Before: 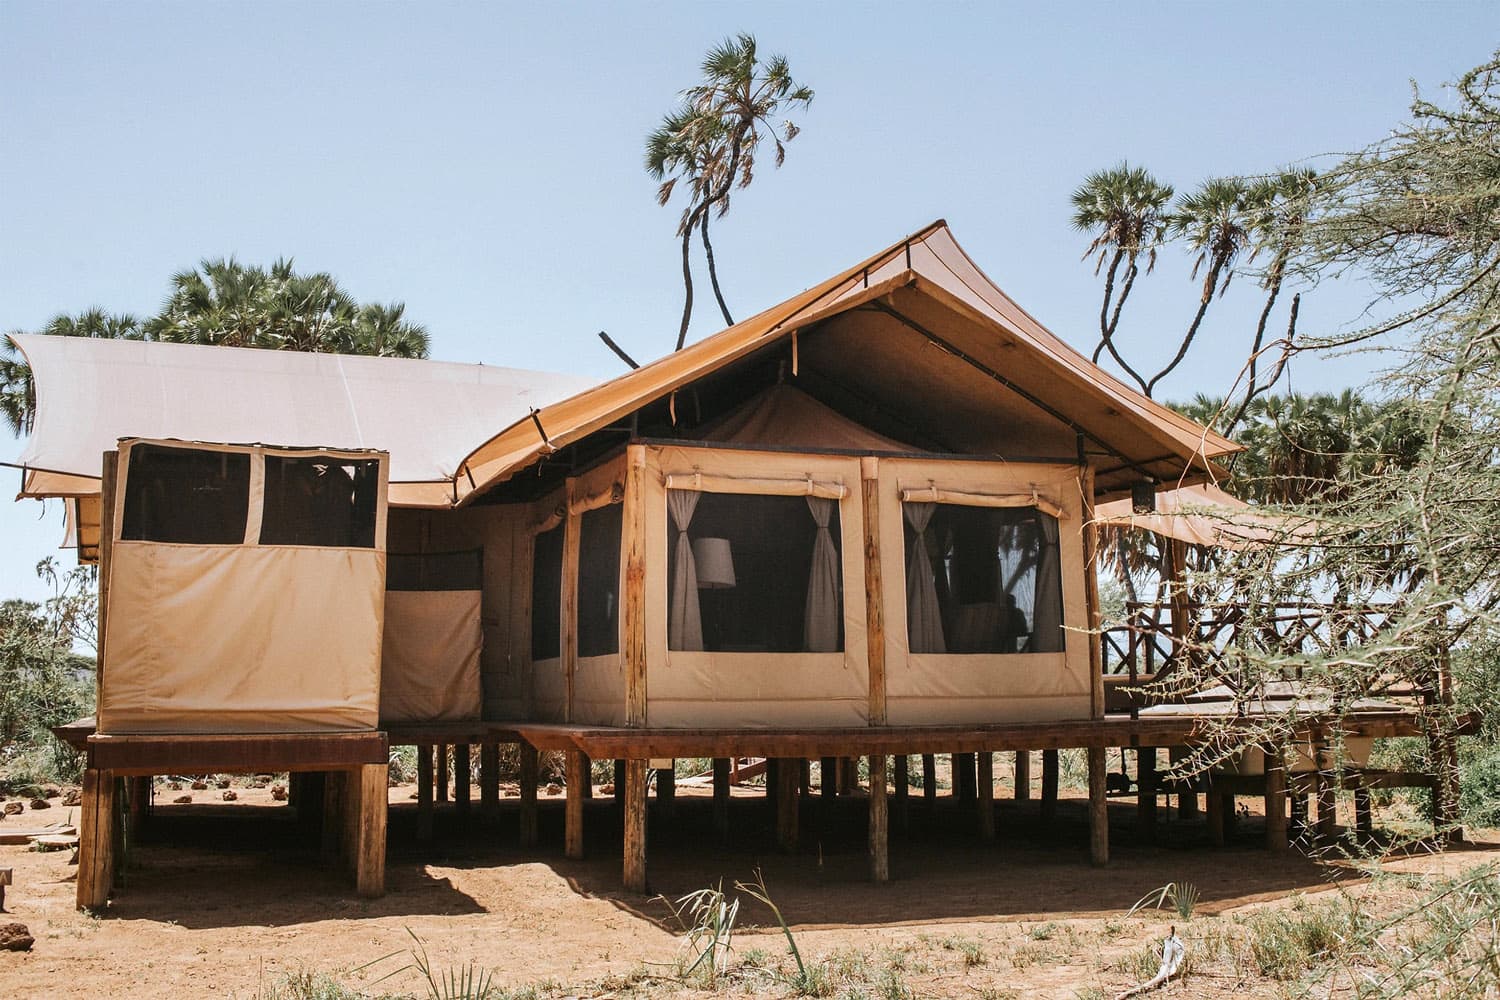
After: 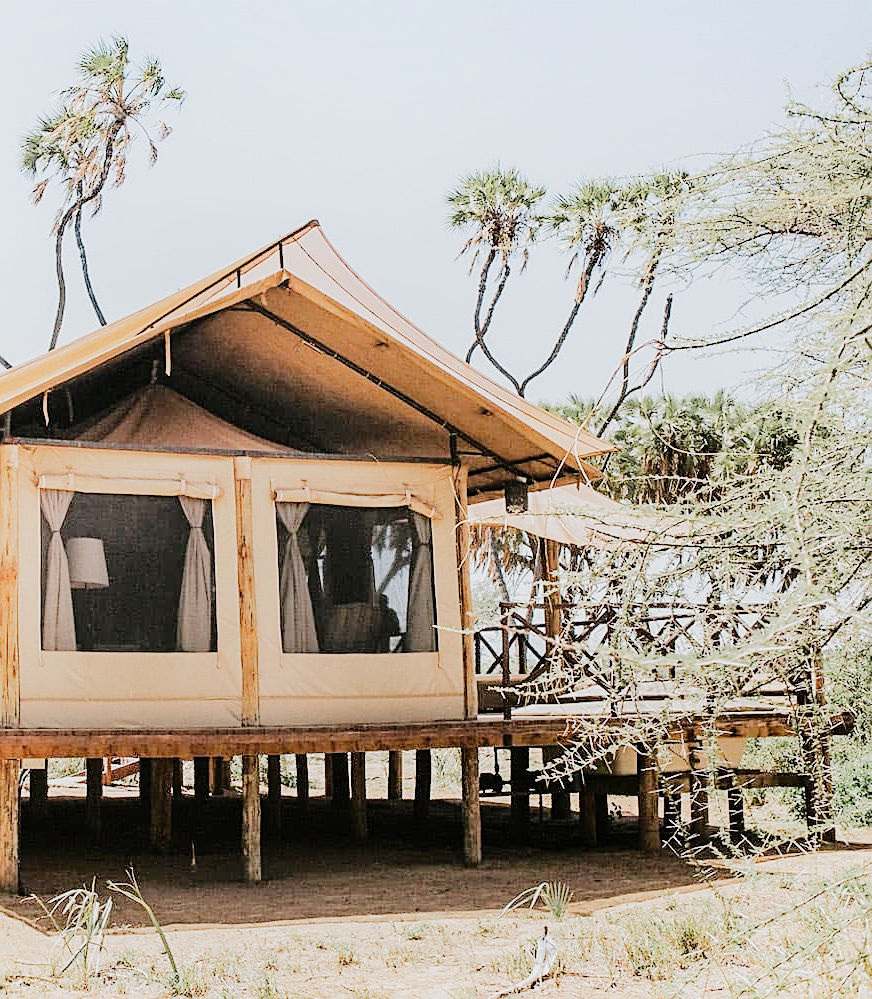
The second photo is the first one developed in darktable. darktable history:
shadows and highlights: shadows -22.26, highlights 47.43, soften with gaussian
crop: left 41.859%
filmic rgb: black relative exposure -7.65 EV, white relative exposure 4.56 EV, hardness 3.61, add noise in highlights 0, preserve chrominance no, color science v3 (2019), use custom middle-gray values true, contrast in highlights soft
sharpen: on, module defaults
tone equalizer: -7 EV 0.155 EV, -6 EV 0.577 EV, -5 EV 1.17 EV, -4 EV 1.31 EV, -3 EV 1.12 EV, -2 EV 0.6 EV, -1 EV 0.165 EV, edges refinement/feathering 500, mask exposure compensation -1.57 EV, preserve details no
exposure: black level correction 0, exposure 0.696 EV, compensate highlight preservation false
